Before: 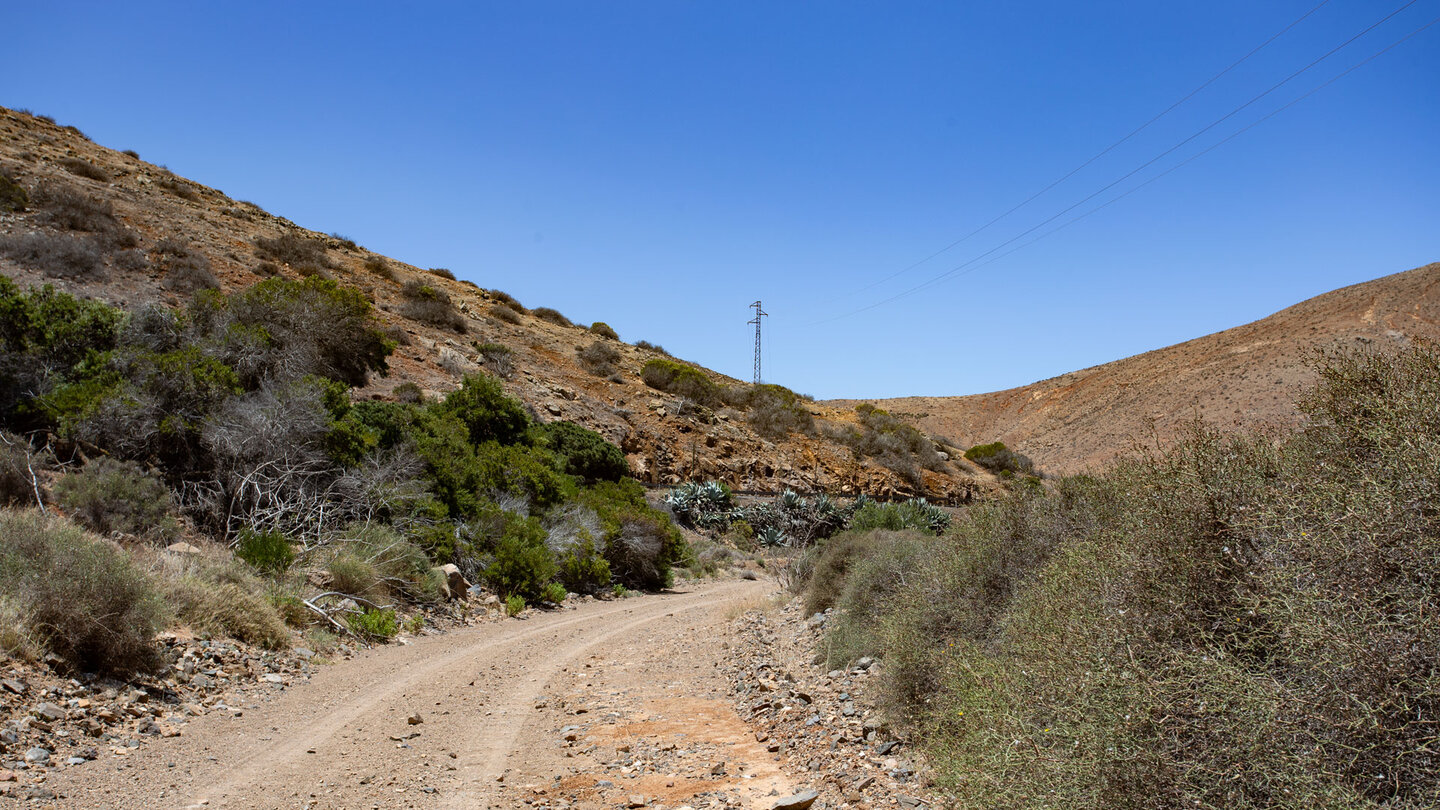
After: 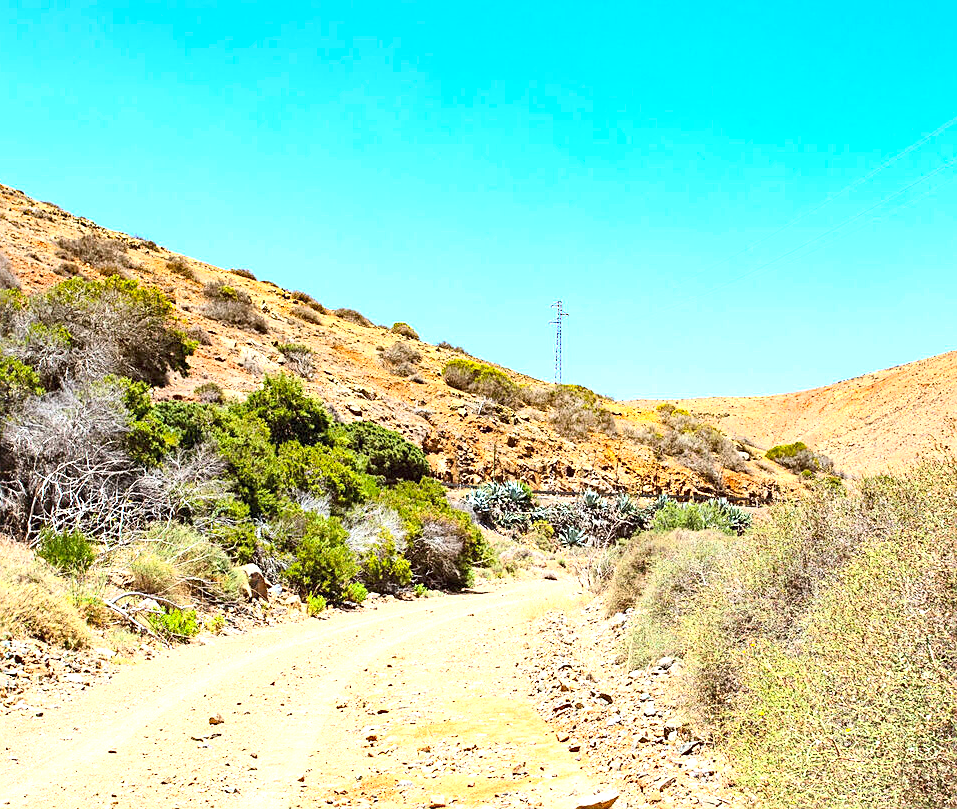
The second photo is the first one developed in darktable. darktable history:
exposure: black level correction 0, exposure 1.754 EV, compensate highlight preservation false
crop and rotate: left 13.883%, right 19.613%
contrast brightness saturation: contrast 0.239, brightness 0.244, saturation 0.382
sharpen: on, module defaults
